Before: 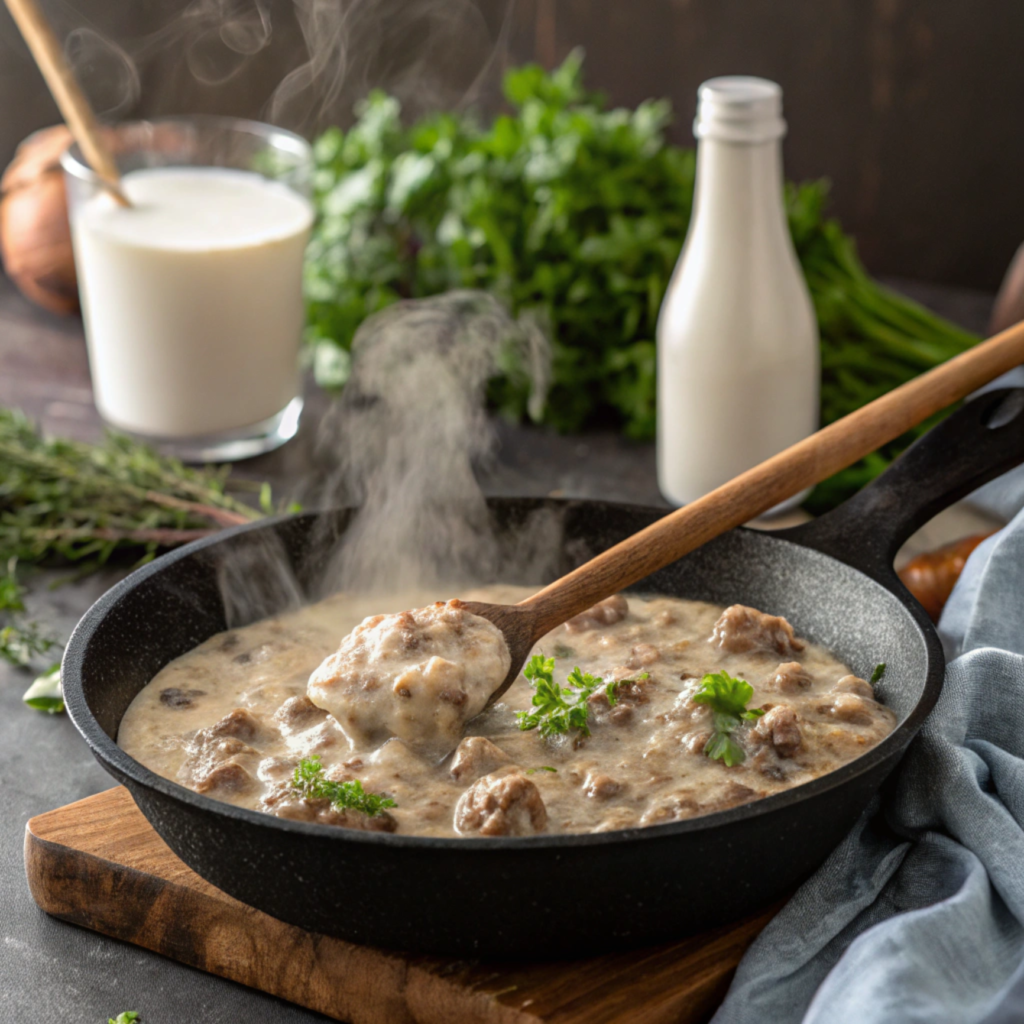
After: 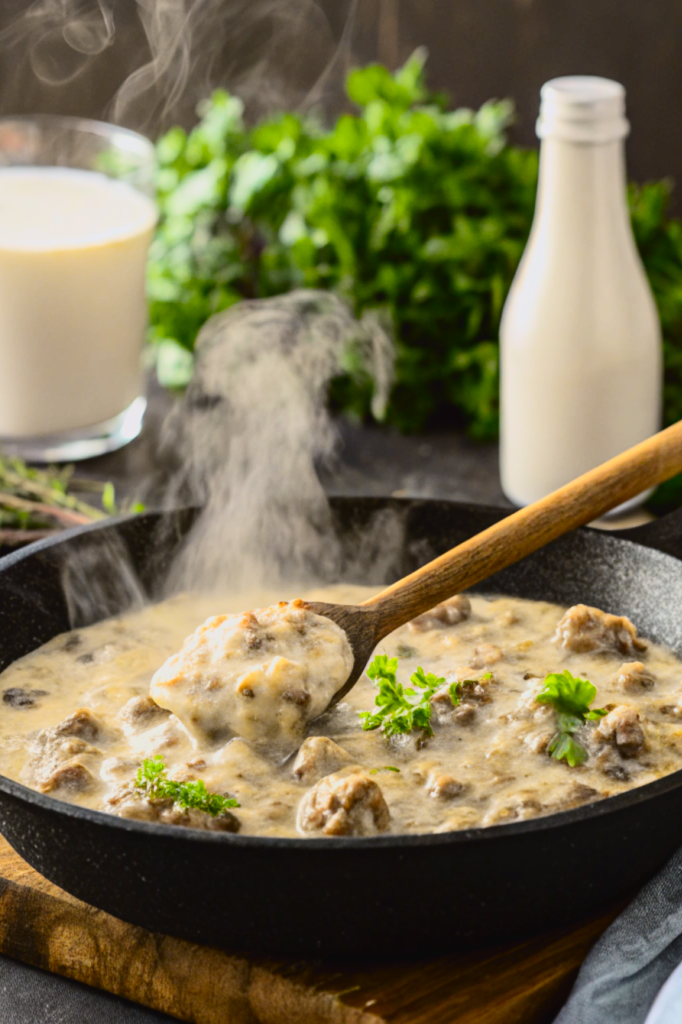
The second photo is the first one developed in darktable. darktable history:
crop: left 15.419%, right 17.914%
tone curve: curves: ch0 [(0, 0.021) (0.104, 0.093) (0.236, 0.234) (0.456, 0.566) (0.647, 0.78) (0.864, 0.9) (1, 0.932)]; ch1 [(0, 0) (0.353, 0.344) (0.43, 0.401) (0.479, 0.476) (0.502, 0.504) (0.544, 0.534) (0.566, 0.566) (0.612, 0.621) (0.657, 0.679) (1, 1)]; ch2 [(0, 0) (0.34, 0.314) (0.434, 0.43) (0.5, 0.498) (0.528, 0.536) (0.56, 0.576) (0.595, 0.638) (0.644, 0.729) (1, 1)], color space Lab, independent channels, preserve colors none
